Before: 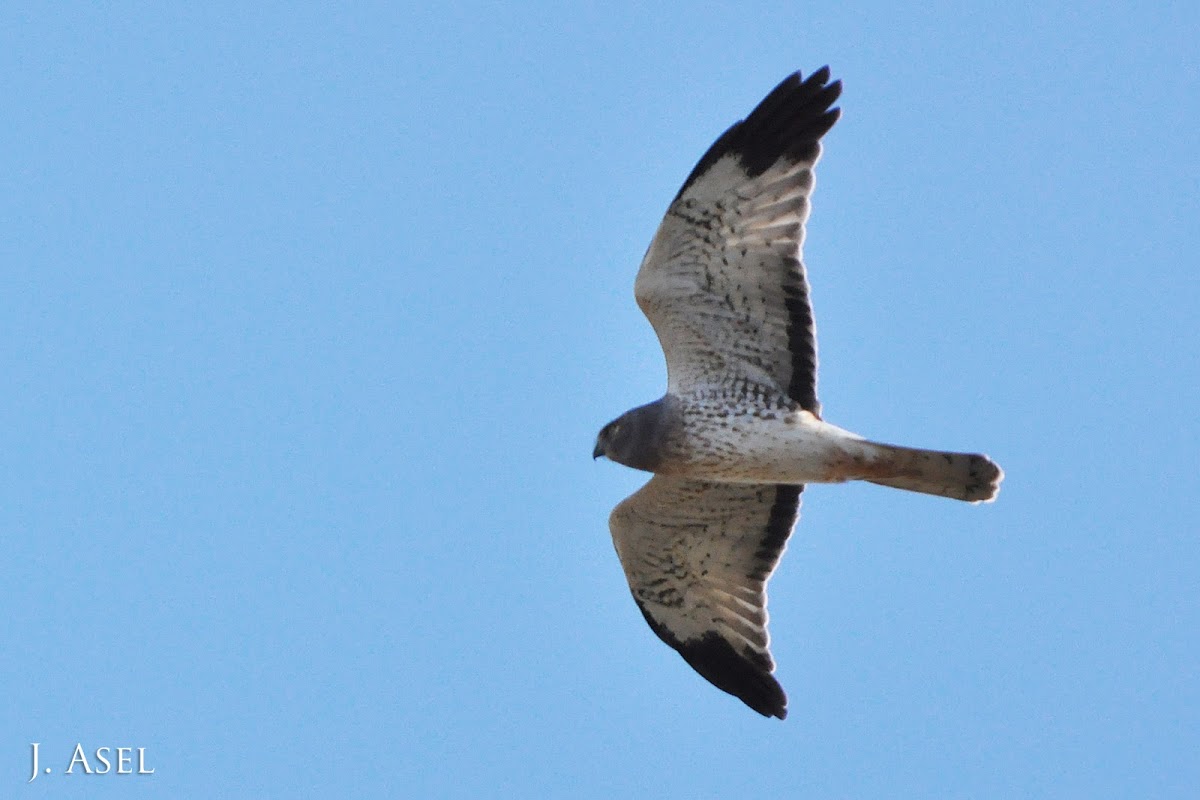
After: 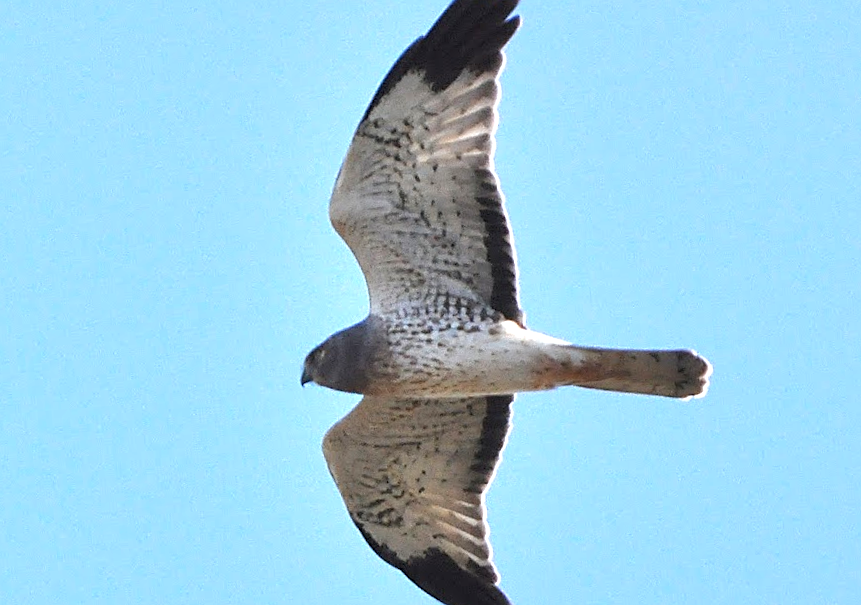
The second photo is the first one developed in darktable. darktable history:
sharpen: on, module defaults
exposure: black level correction 0, exposure 0.7 EV, compensate exposure bias true, compensate highlight preservation false
rotate and perspective: rotation -4.57°, crop left 0.054, crop right 0.944, crop top 0.087, crop bottom 0.914
crop: left 23.095%, top 5.827%, bottom 11.854%
shadows and highlights: shadows 25, highlights -25
